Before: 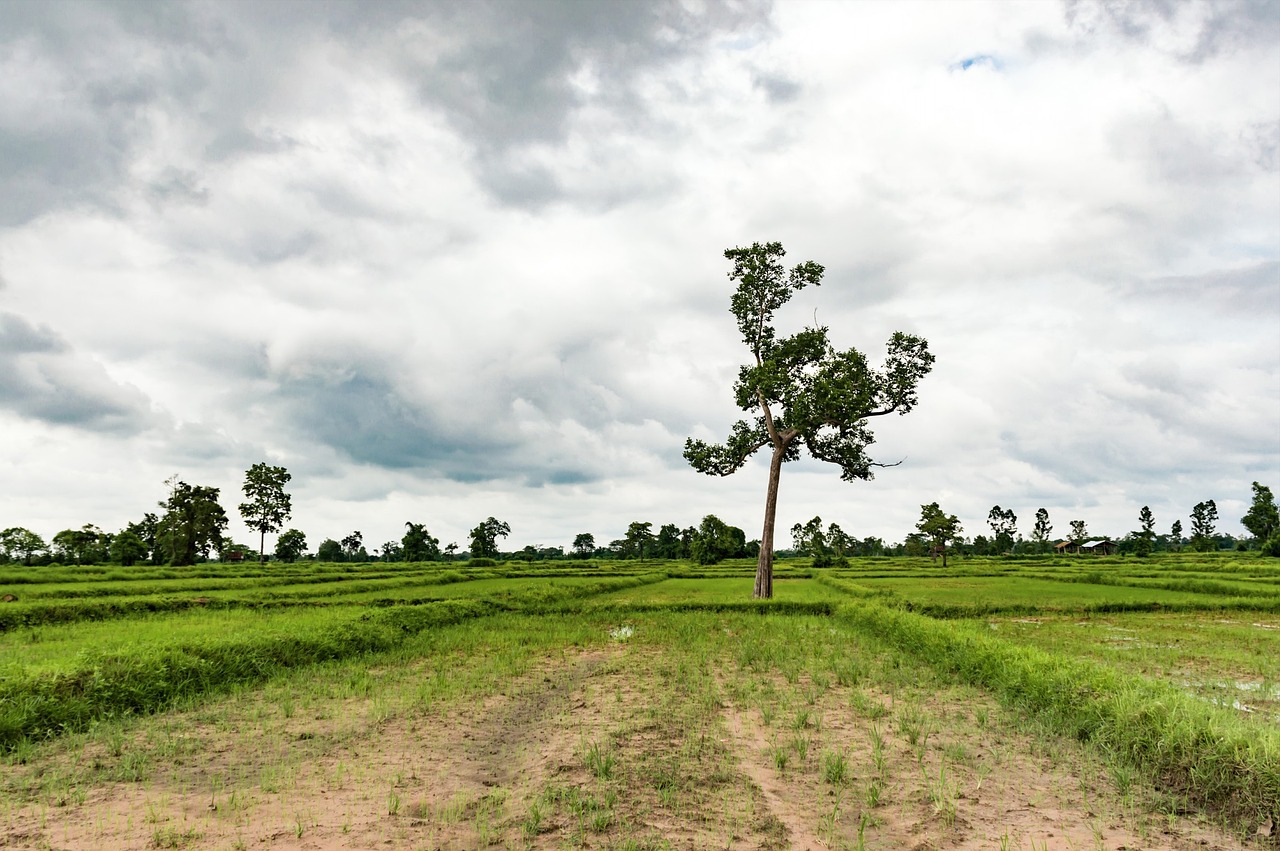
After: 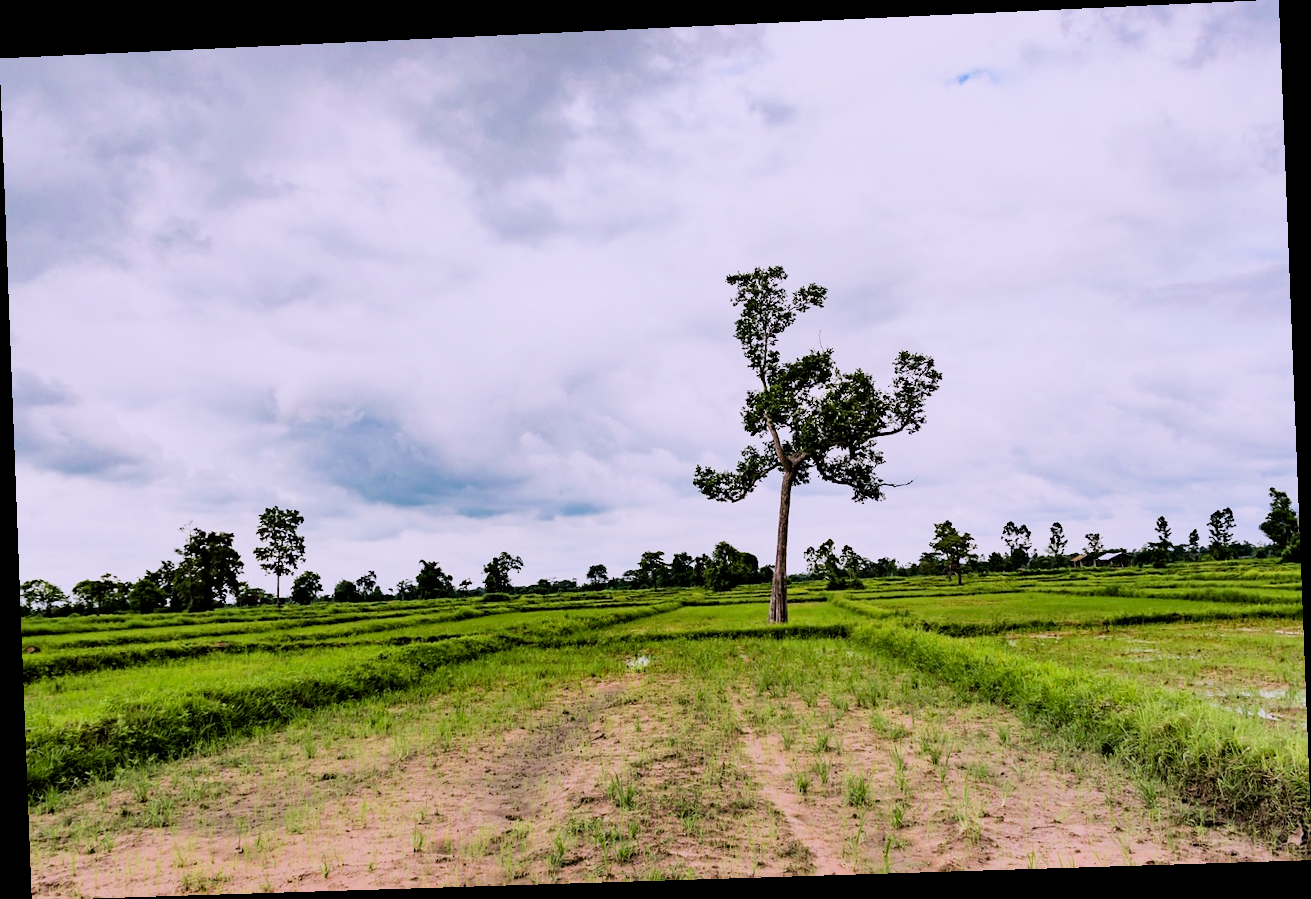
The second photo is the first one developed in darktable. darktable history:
filmic rgb: black relative exposure -5 EV, hardness 2.88, contrast 1.3
contrast brightness saturation: contrast 0.04, saturation 0.16
white balance: red 1.042, blue 1.17
rotate and perspective: rotation -2.22°, lens shift (horizontal) -0.022, automatic cropping off
